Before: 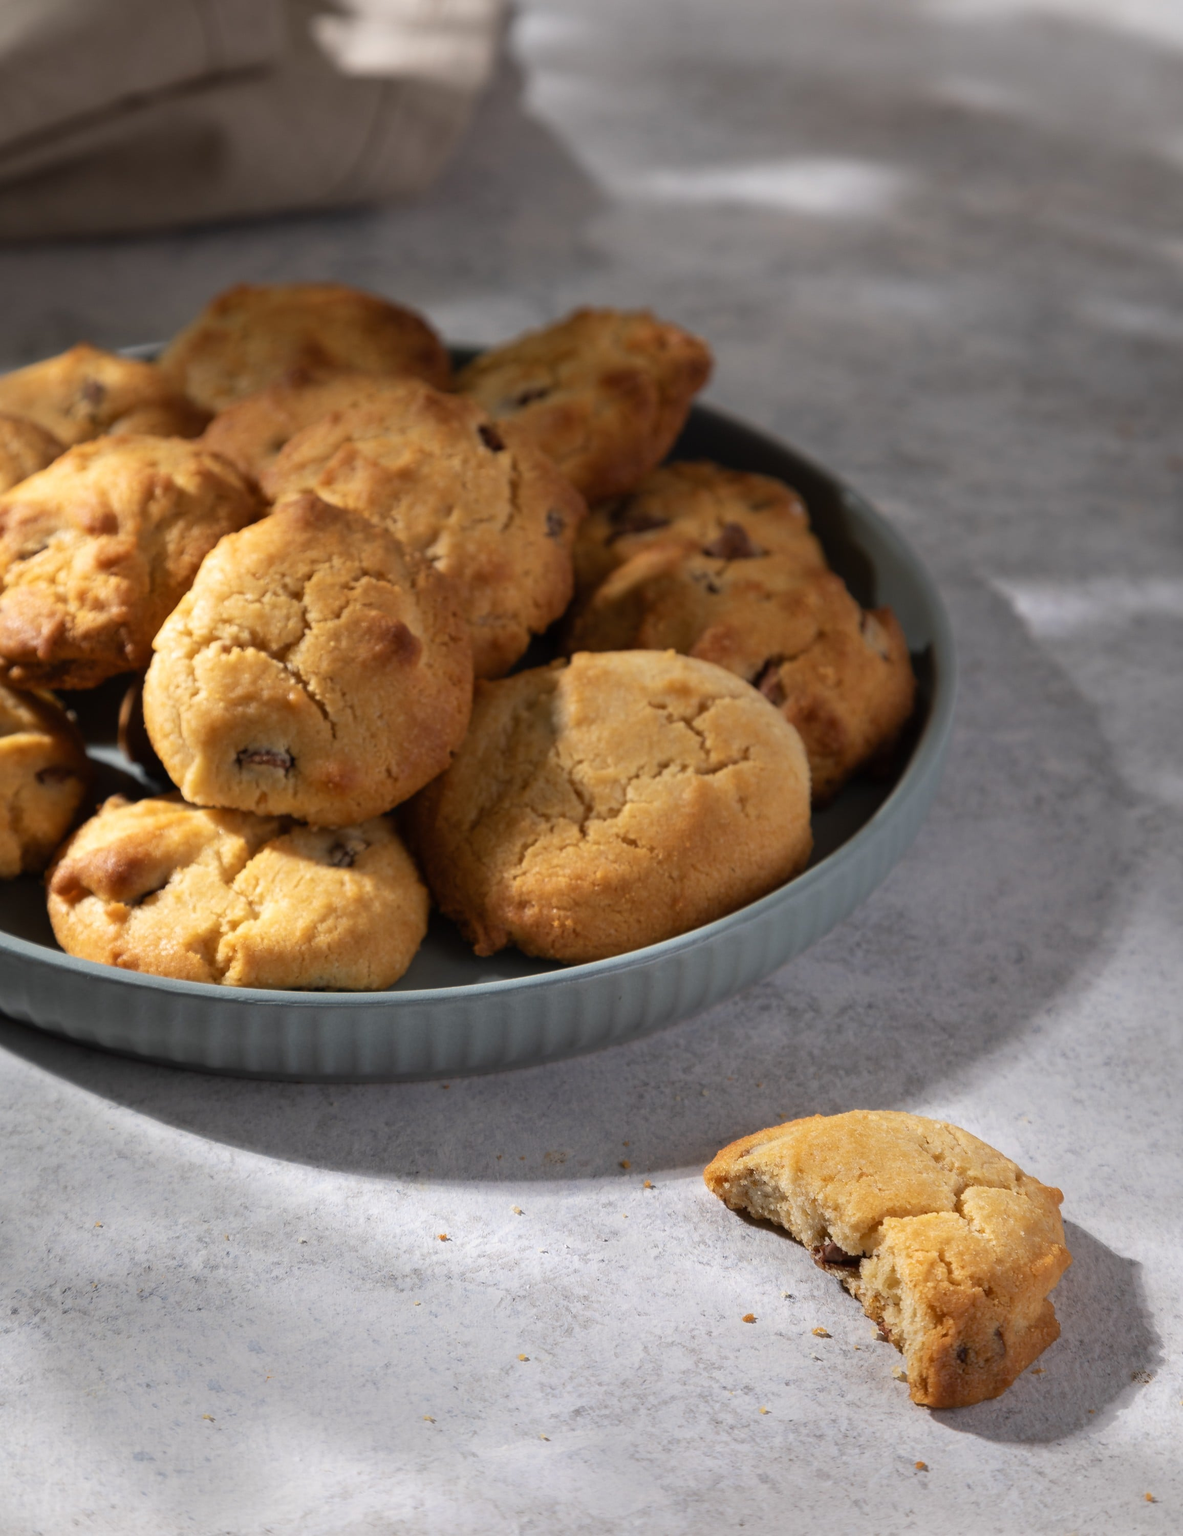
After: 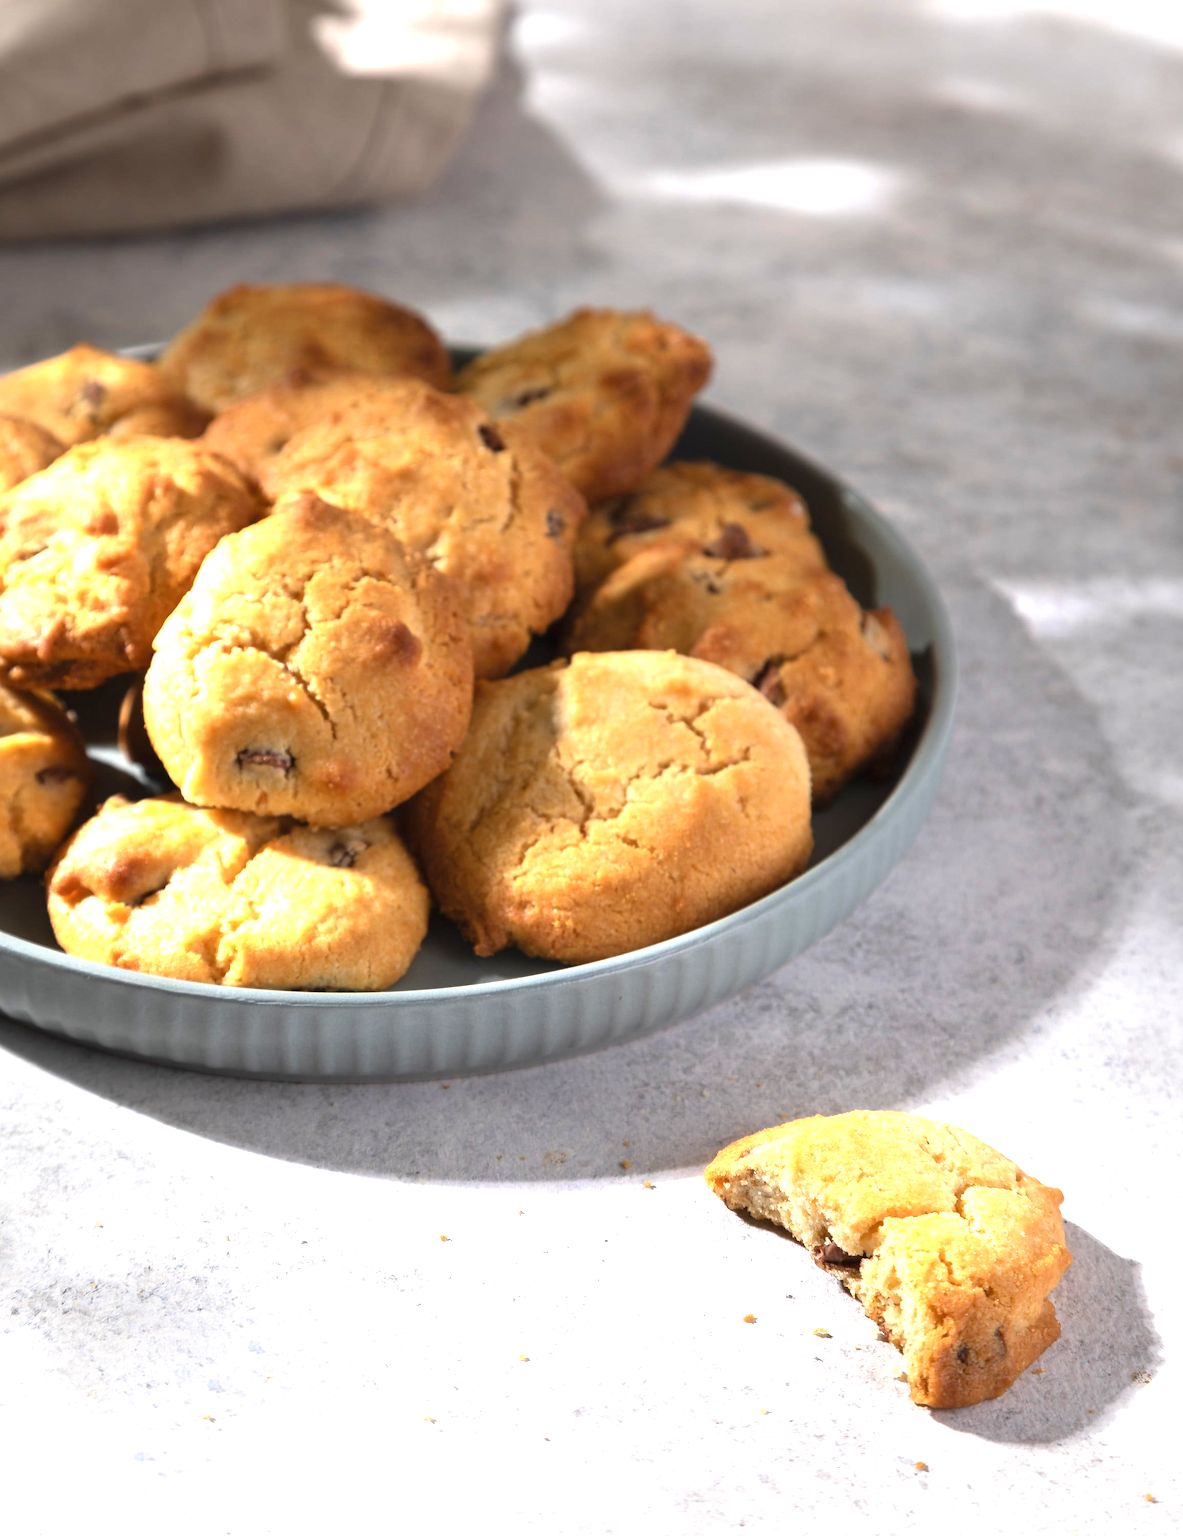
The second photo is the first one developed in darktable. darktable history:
exposure: black level correction 0, exposure 1.294 EV, compensate highlight preservation false
